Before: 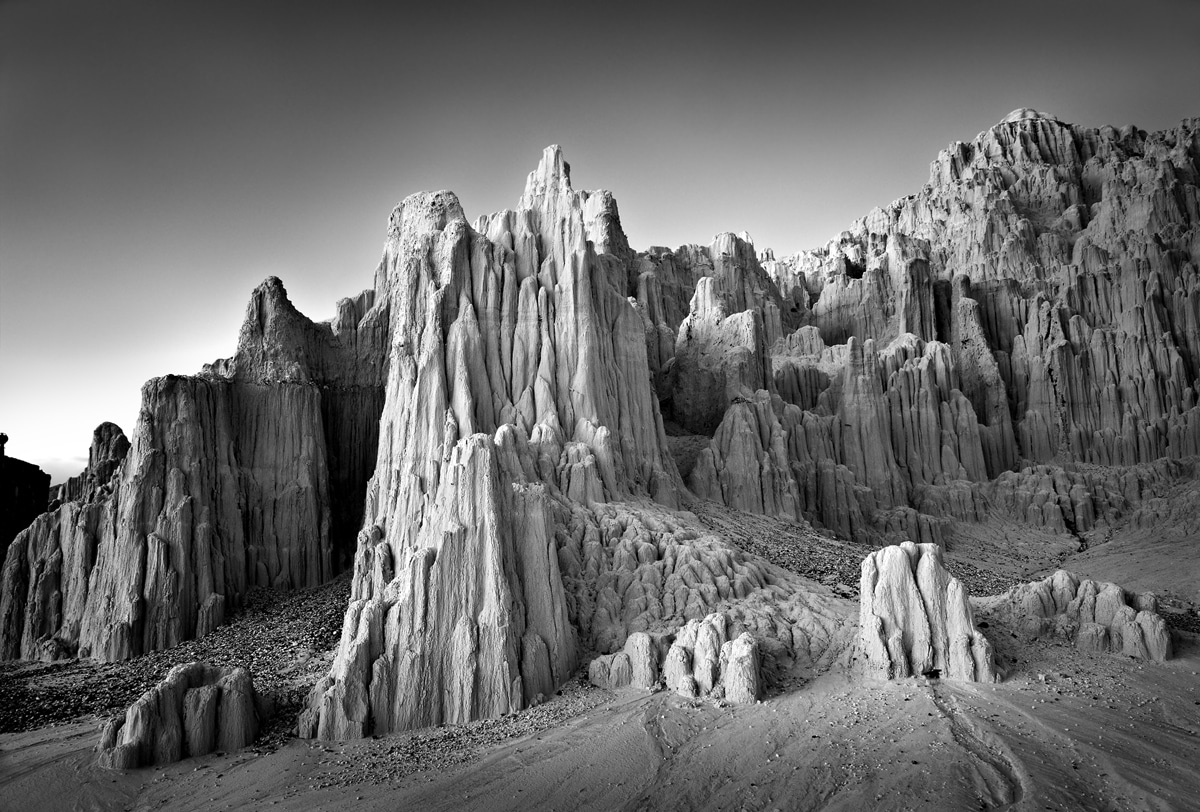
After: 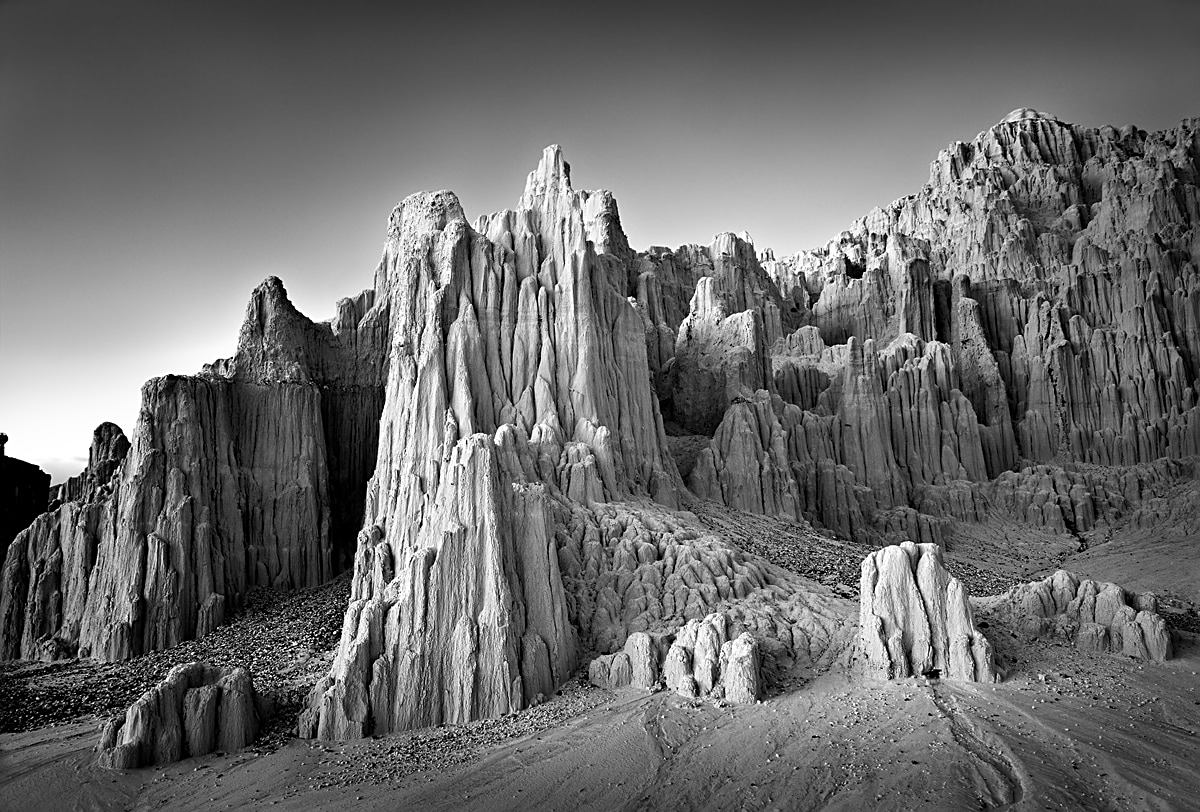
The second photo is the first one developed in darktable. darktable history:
shadows and highlights: radius 334.03, shadows 63.47, highlights 5.25, compress 87.55%, soften with gaussian
sharpen: on, module defaults
